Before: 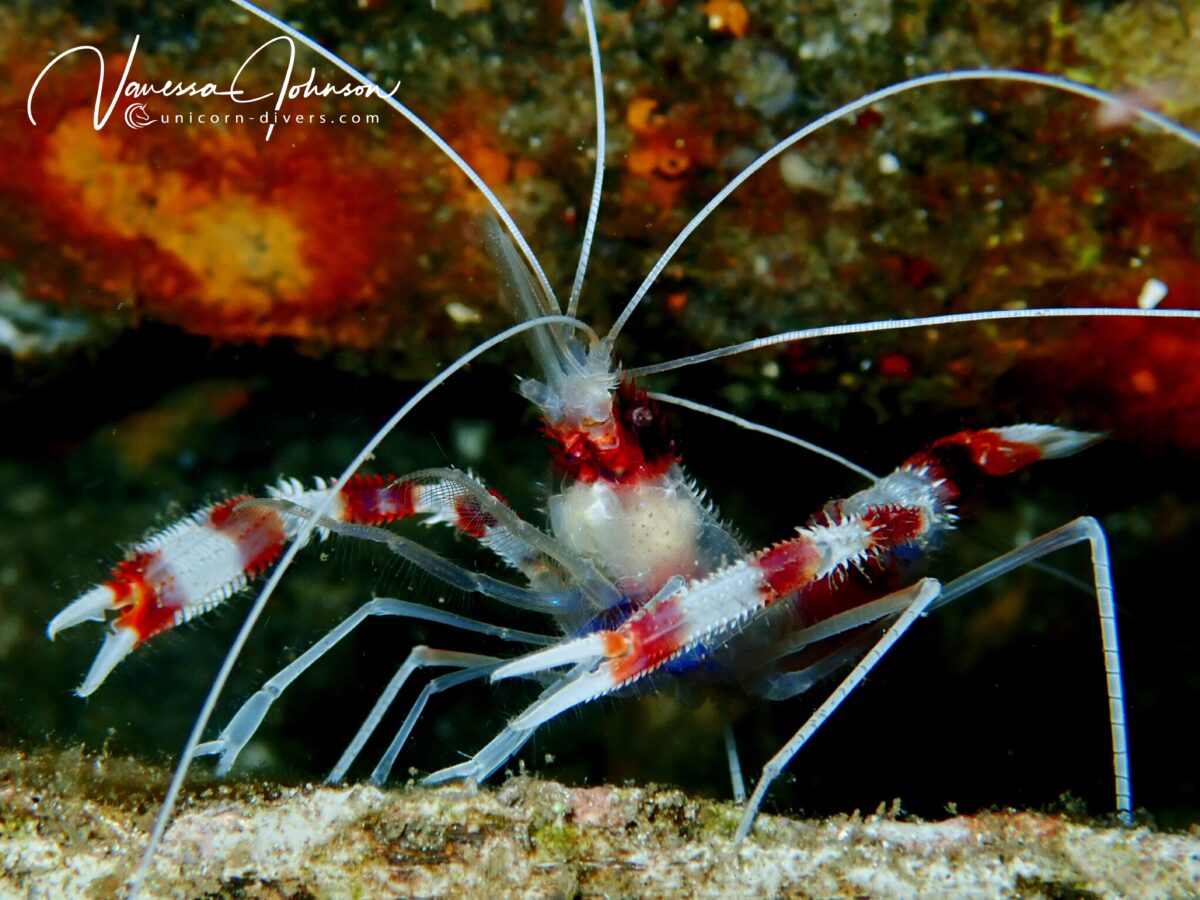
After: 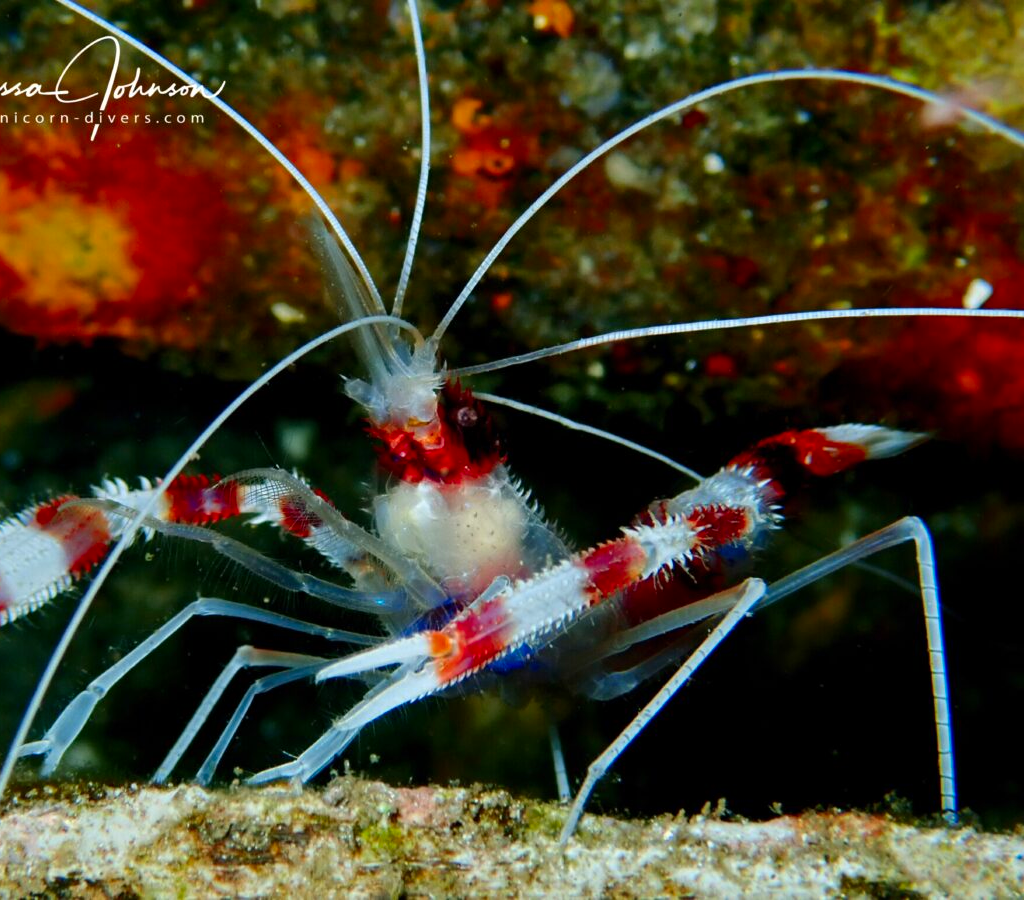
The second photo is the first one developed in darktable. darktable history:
crop and rotate: left 14.584%
contrast brightness saturation: saturation 0.18
